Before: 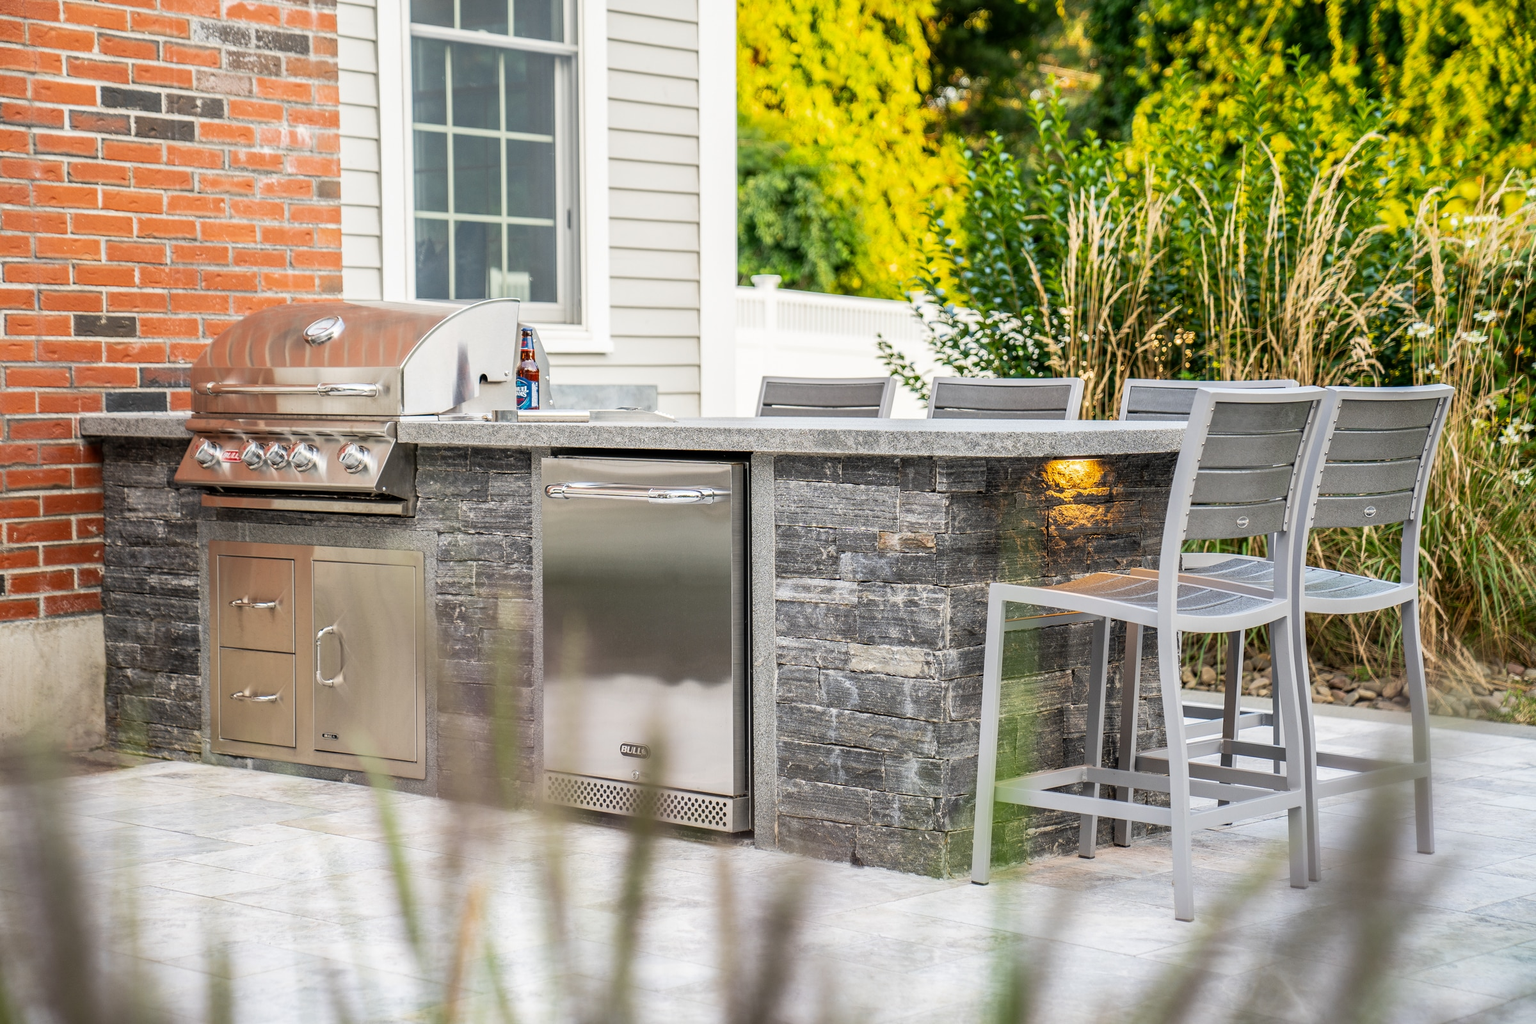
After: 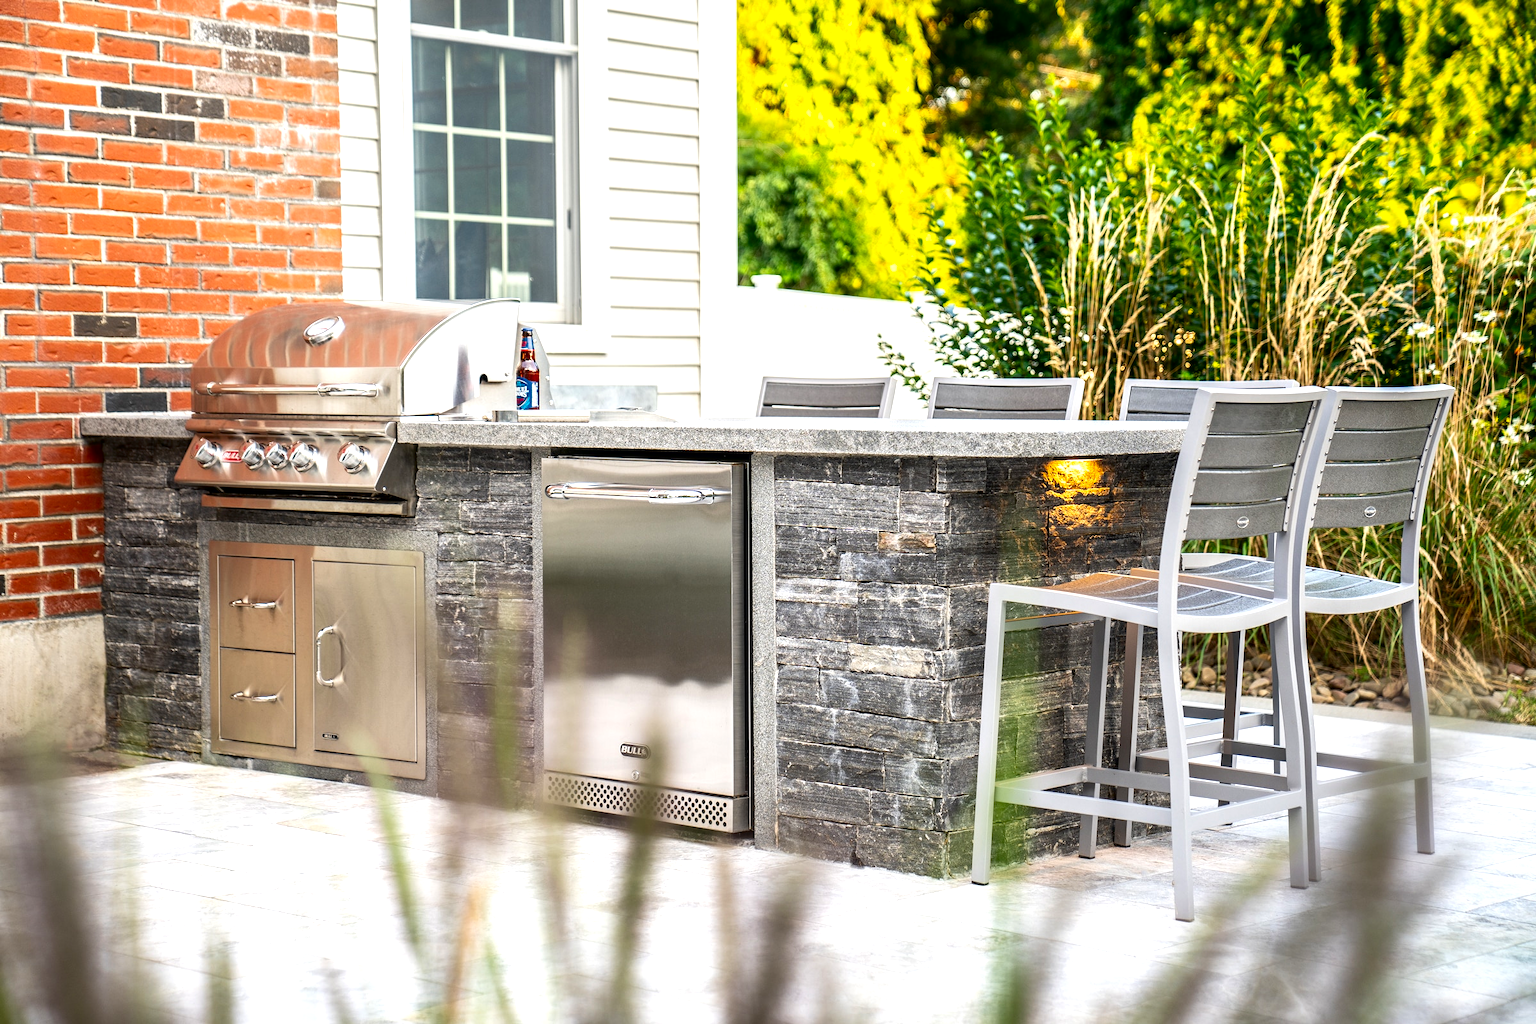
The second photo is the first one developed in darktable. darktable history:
contrast brightness saturation: contrast 0.07, brightness -0.14, saturation 0.11
exposure: exposure 0.6 EV, compensate highlight preservation false
